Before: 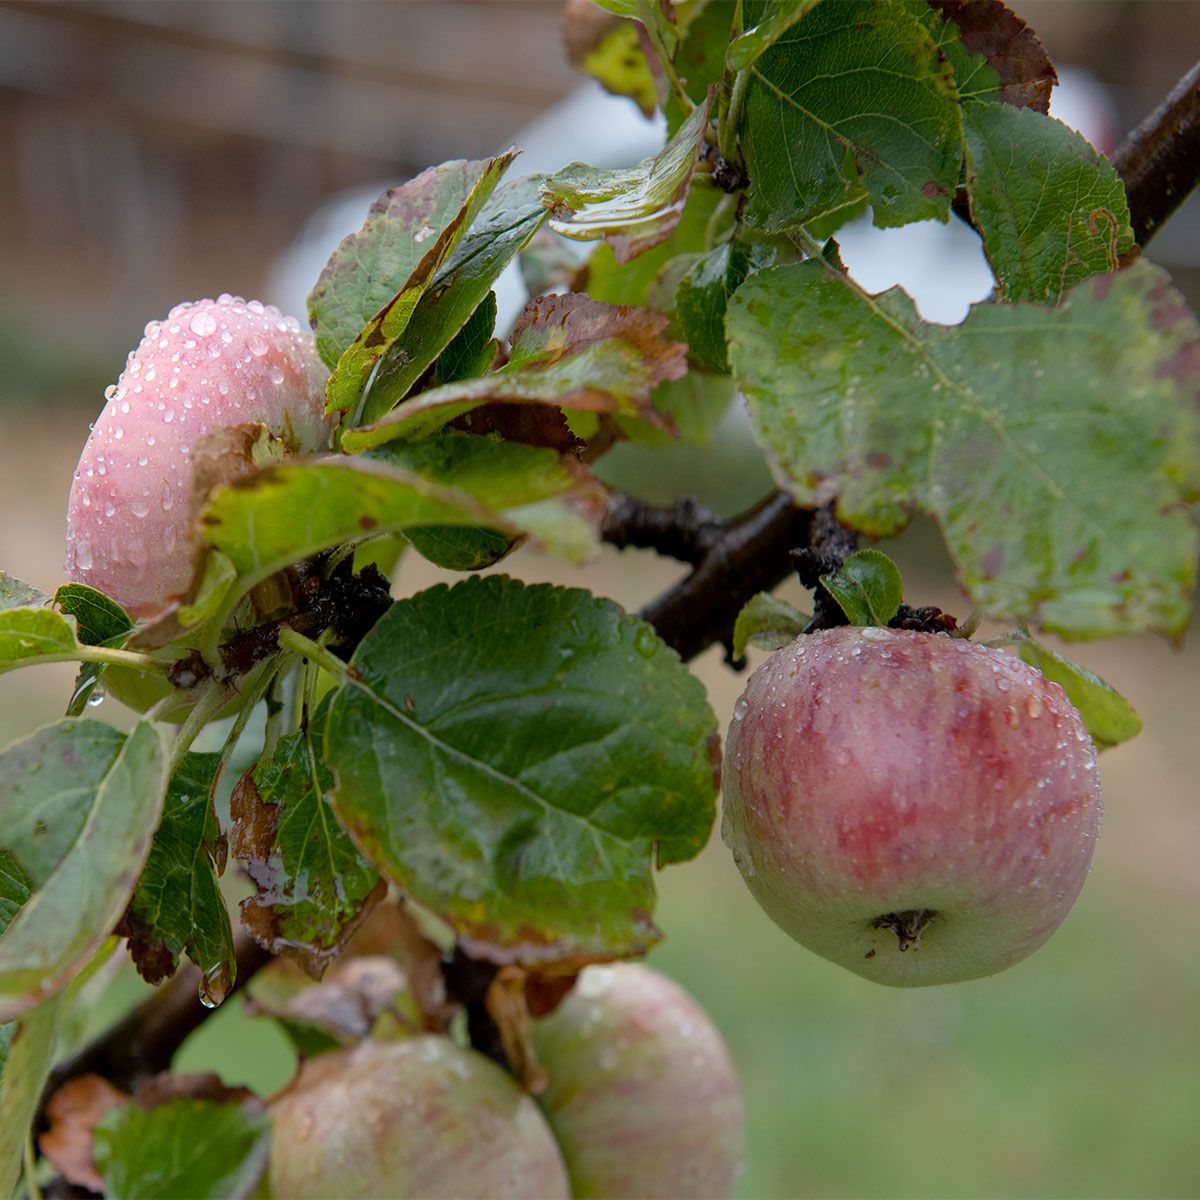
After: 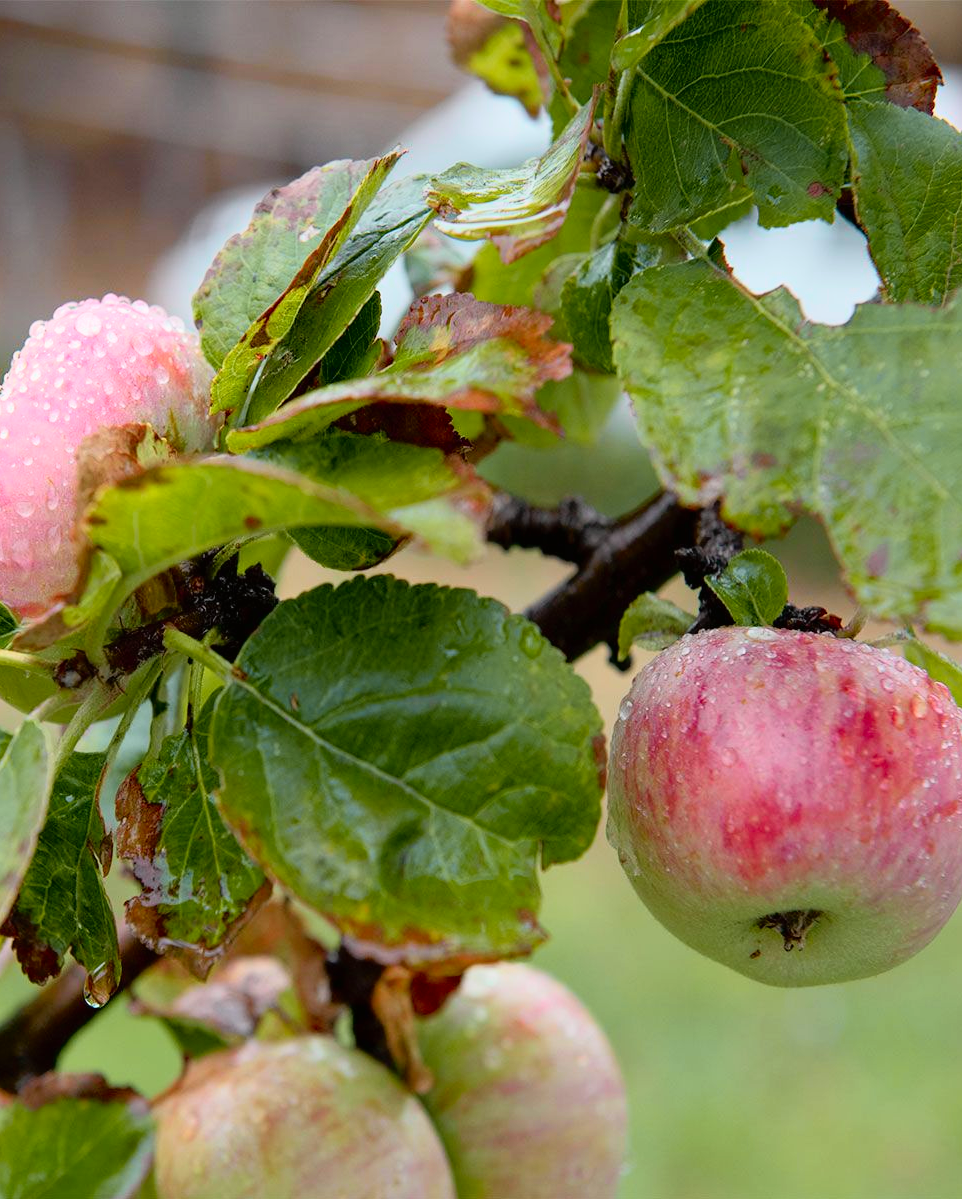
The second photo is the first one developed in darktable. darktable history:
shadows and highlights: shadows 12, white point adjustment 1.2, highlights -0.36, soften with gaussian
crop and rotate: left 9.597%, right 10.195%
tone curve: curves: ch0 [(0, 0.005) (0.103, 0.097) (0.18, 0.22) (0.4, 0.485) (0.5, 0.612) (0.668, 0.787) (0.823, 0.894) (1, 0.971)]; ch1 [(0, 0) (0.172, 0.123) (0.324, 0.253) (0.396, 0.388) (0.478, 0.461) (0.499, 0.498) (0.522, 0.528) (0.609, 0.686) (0.704, 0.818) (1, 1)]; ch2 [(0, 0) (0.411, 0.424) (0.496, 0.501) (0.515, 0.514) (0.555, 0.585) (0.641, 0.69) (1, 1)], color space Lab, independent channels, preserve colors none
